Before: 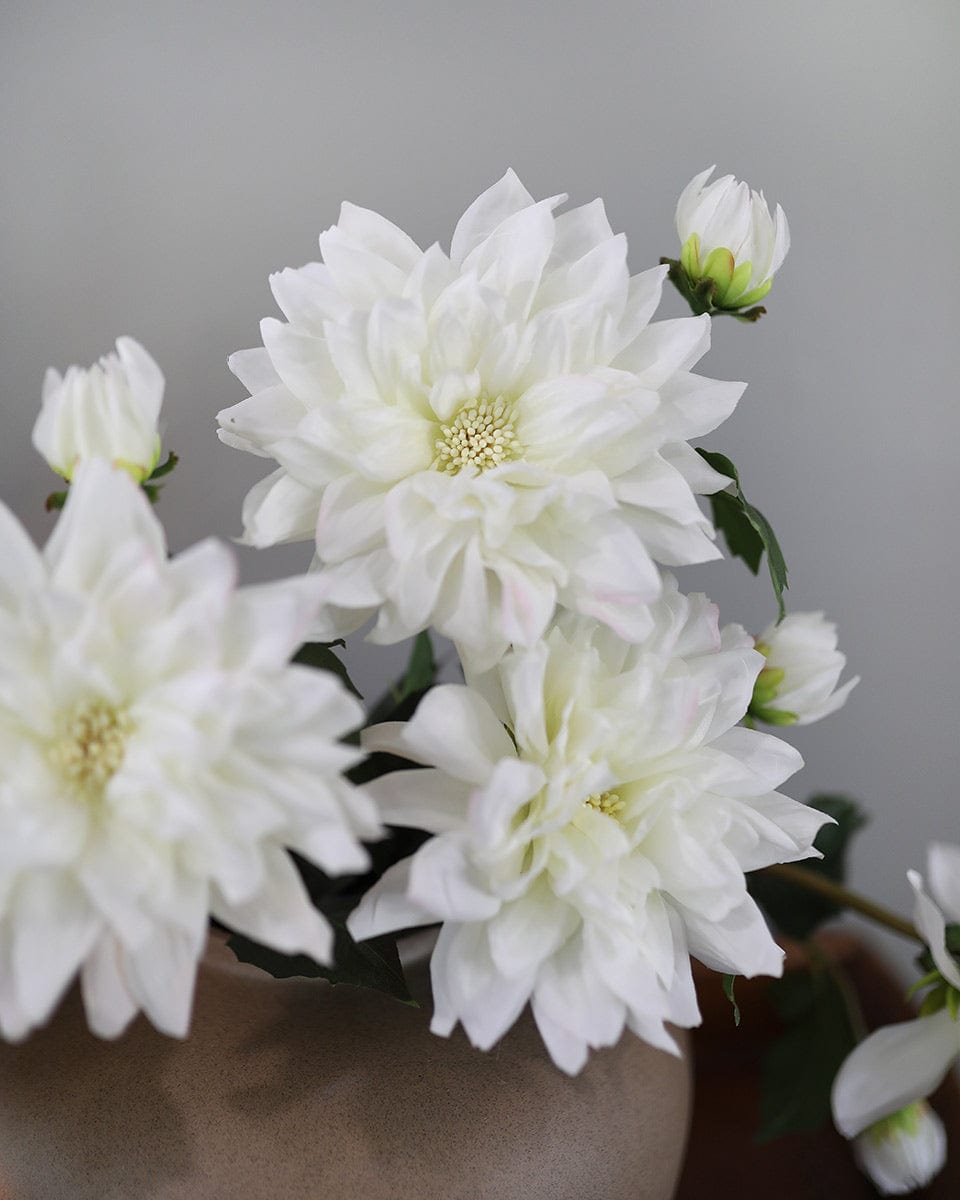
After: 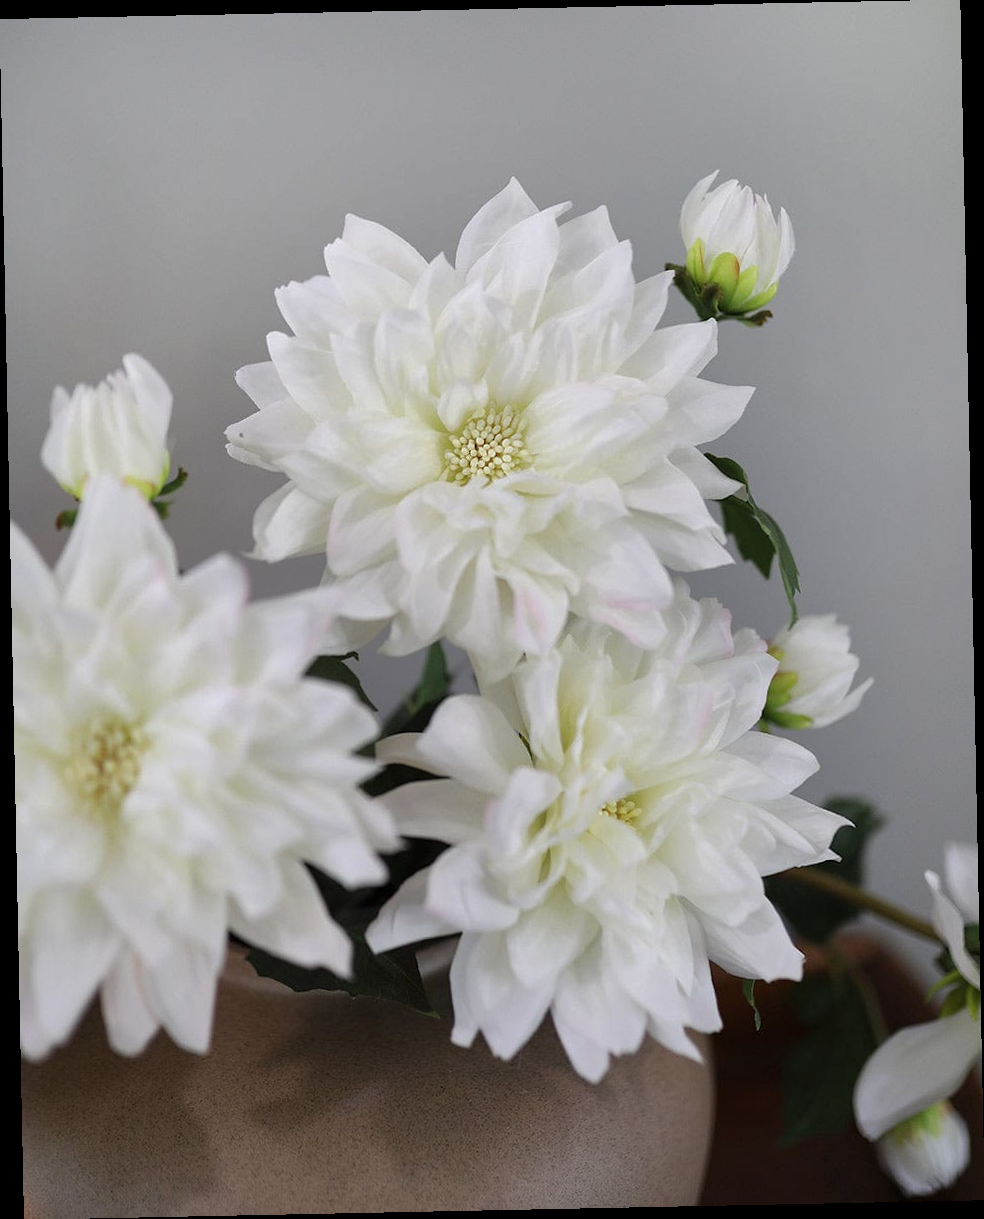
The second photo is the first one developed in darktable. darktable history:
rotate and perspective: rotation -1.17°, automatic cropping off
shadows and highlights: shadows 10, white point adjustment 1, highlights -40
